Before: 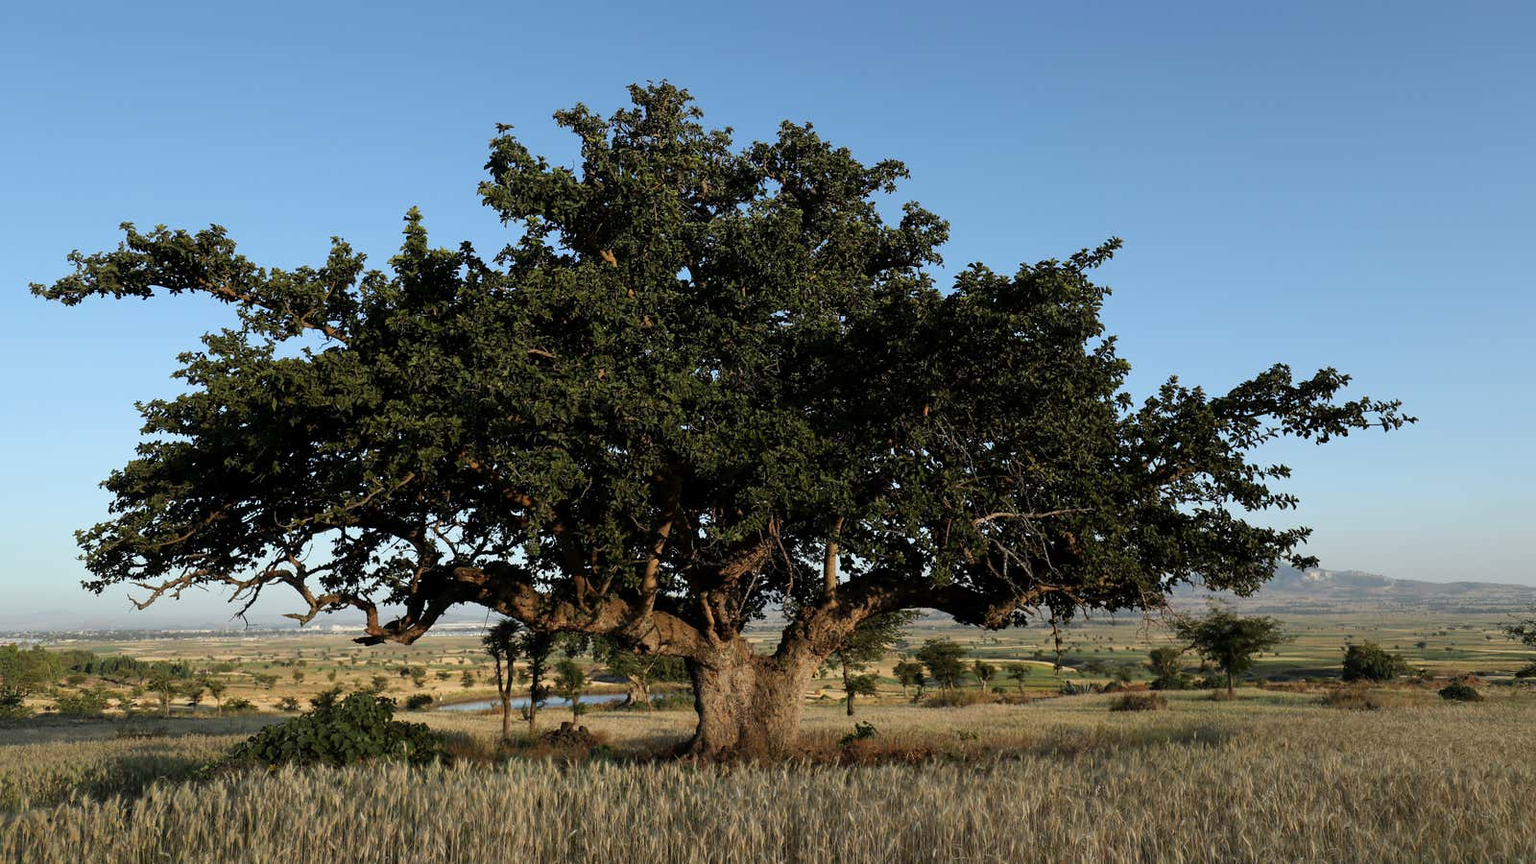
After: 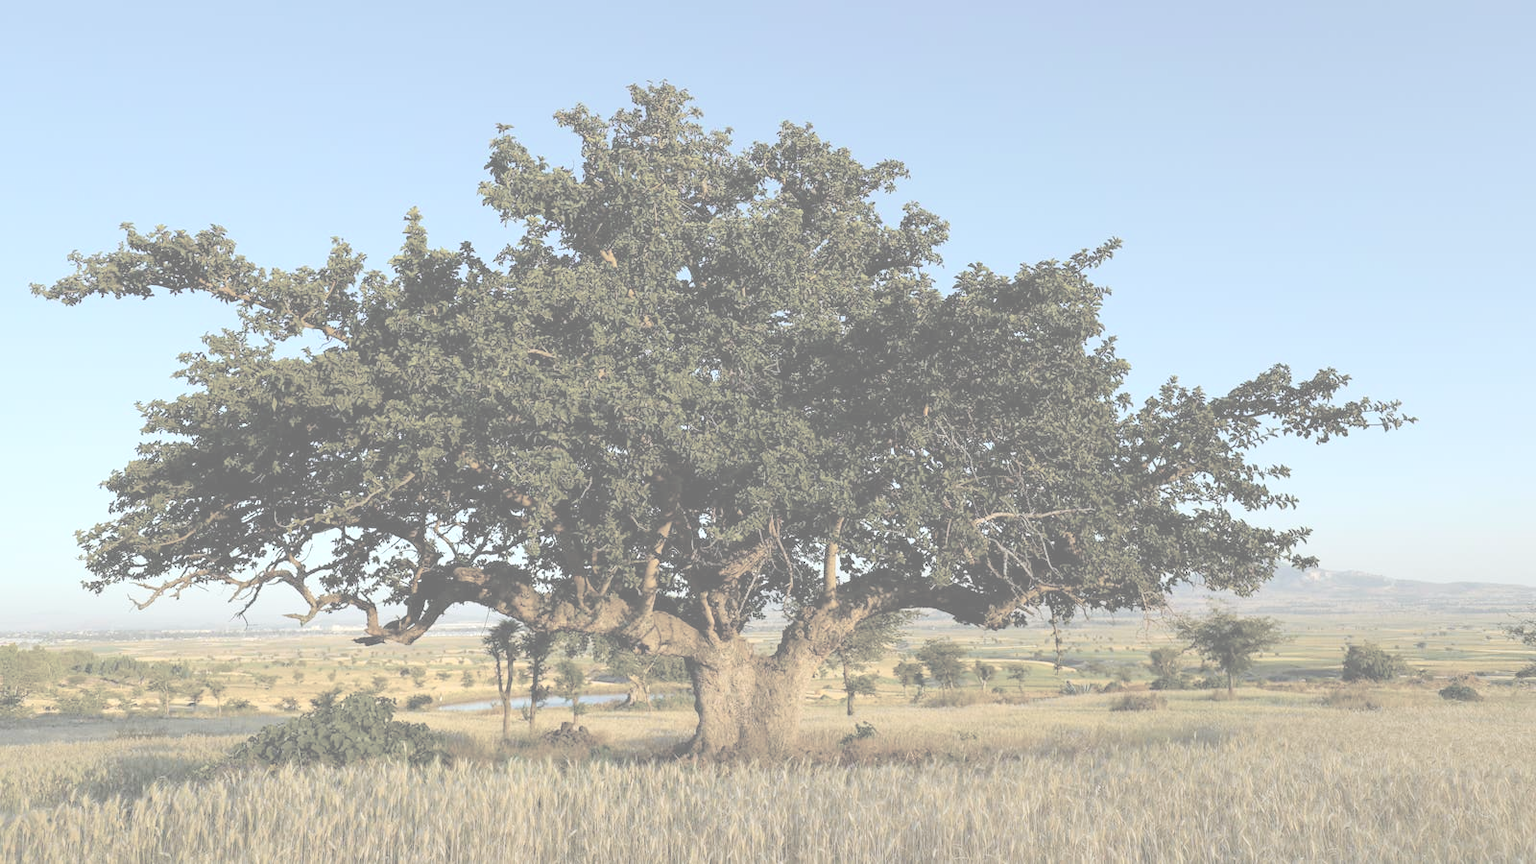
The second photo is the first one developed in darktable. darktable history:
color balance rgb: linear chroma grading › global chroma 25%, perceptual saturation grading › global saturation 40%, perceptual brilliance grading › global brilliance 30%, global vibrance 40%
contrast brightness saturation: contrast -0.32, brightness 0.75, saturation -0.78
white balance: emerald 1
